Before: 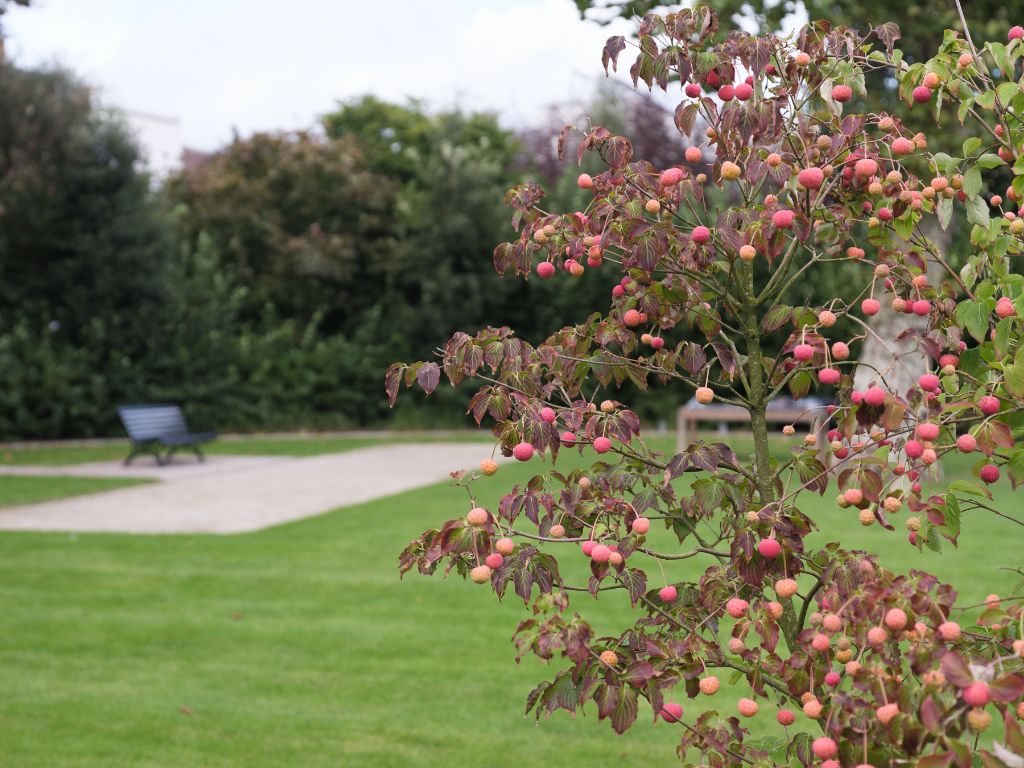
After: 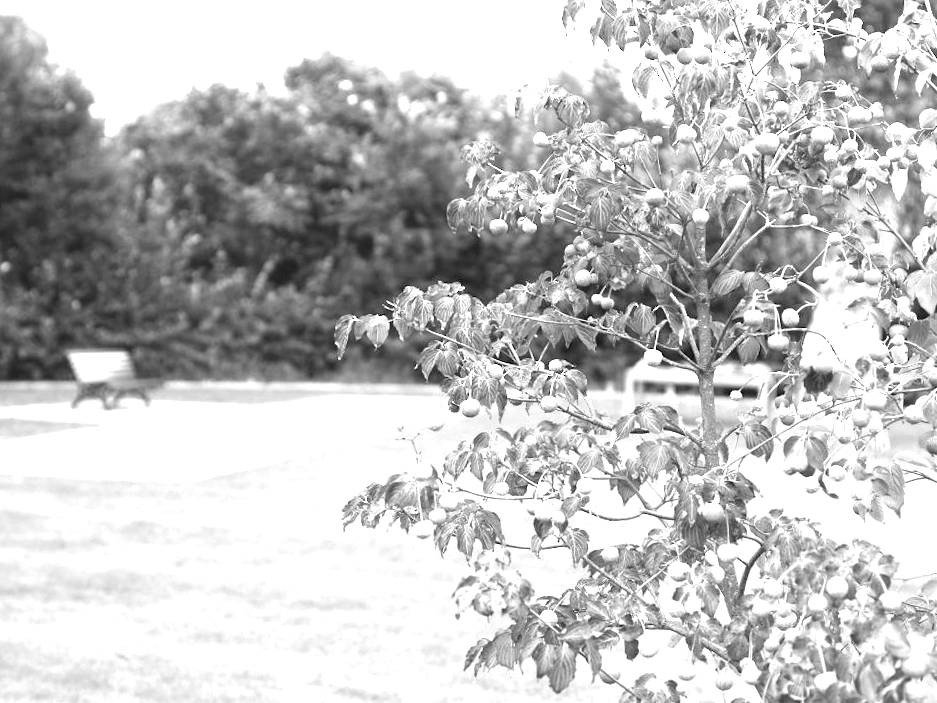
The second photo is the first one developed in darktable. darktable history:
crop and rotate: angle -1.88°, left 3.096%, top 3.856%, right 1.399%, bottom 0.648%
color calibration: output gray [0.22, 0.42, 0.37, 0], illuminant as shot in camera, x 0.369, y 0.382, temperature 4318.71 K
exposure: black level correction 0, exposure 2.127 EV, compensate highlight preservation false
